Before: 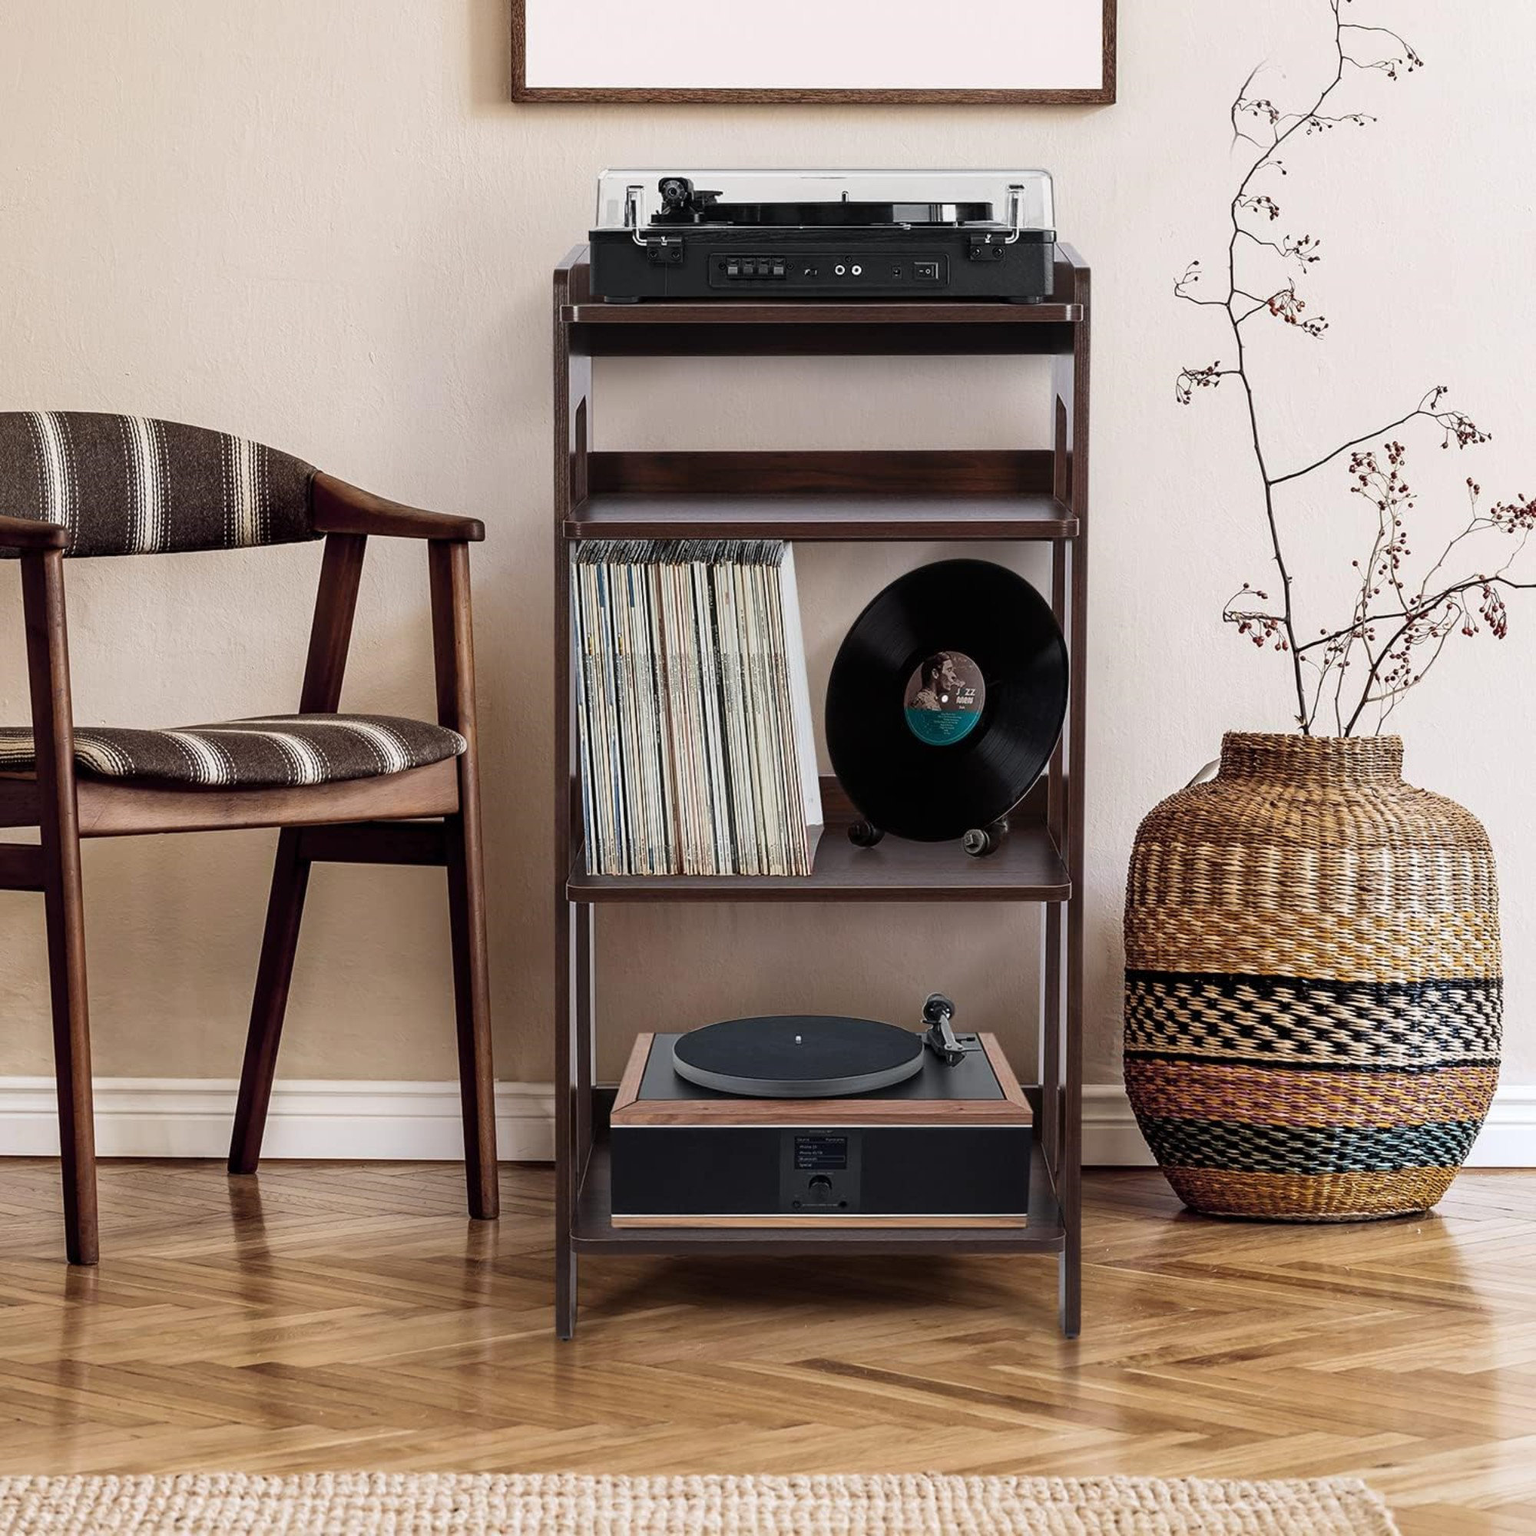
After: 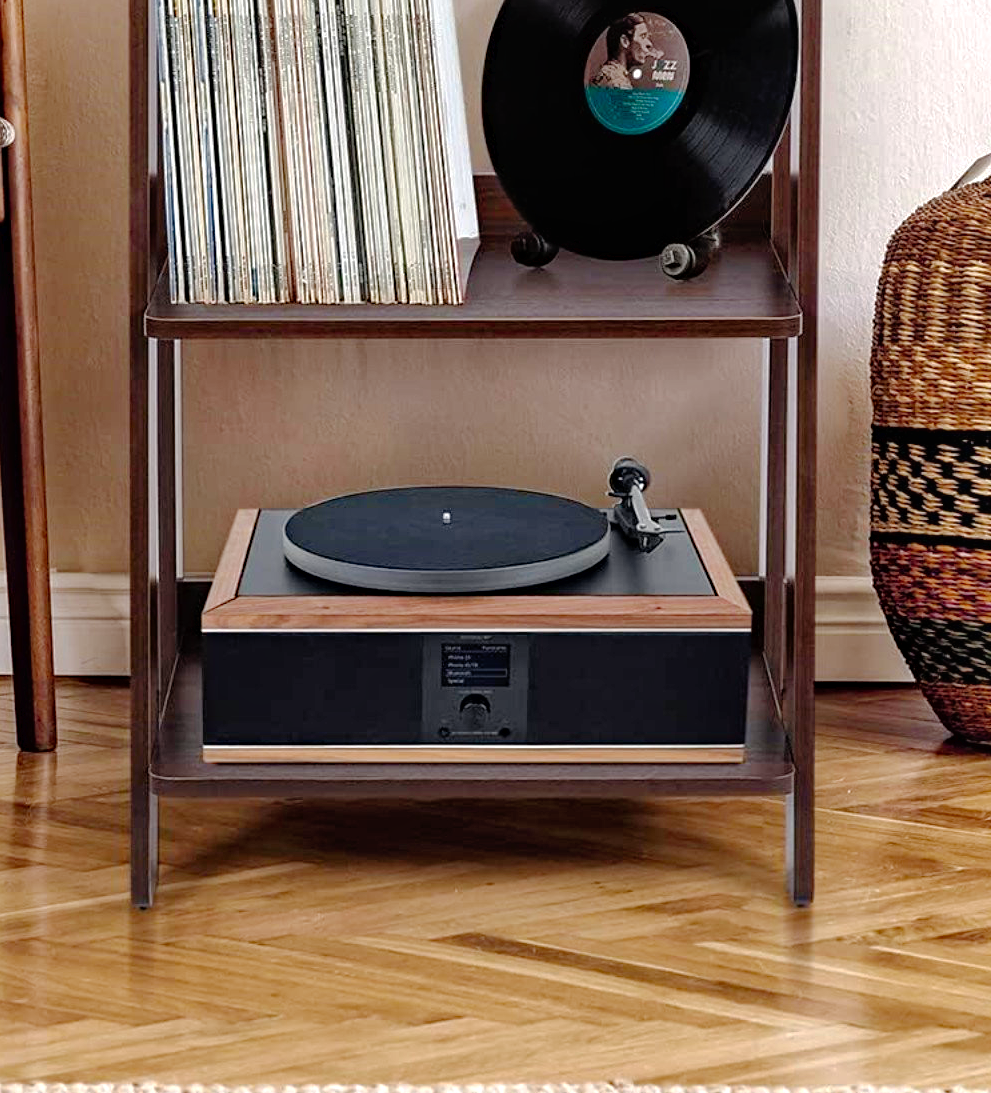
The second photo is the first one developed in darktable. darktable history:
exposure: black level correction 0, exposure 0.704 EV, compensate highlight preservation false
tone equalizer: -8 EV 0.276 EV, -7 EV 0.387 EV, -6 EV 0.442 EV, -5 EV 0.246 EV, -3 EV -0.263 EV, -2 EV -0.437 EV, -1 EV -0.422 EV, +0 EV -0.251 EV, edges refinement/feathering 500, mask exposure compensation -1.57 EV, preserve details no
local contrast: mode bilateral grid, contrast 21, coarseness 49, detail 120%, midtone range 0.2
crop: left 29.66%, top 41.827%, right 20.768%, bottom 3.475%
tone curve: curves: ch0 [(0, 0) (0.003, 0.016) (0.011, 0.015) (0.025, 0.017) (0.044, 0.026) (0.069, 0.034) (0.1, 0.043) (0.136, 0.068) (0.177, 0.119) (0.224, 0.175) (0.277, 0.251) (0.335, 0.328) (0.399, 0.415) (0.468, 0.499) (0.543, 0.58) (0.623, 0.659) (0.709, 0.731) (0.801, 0.807) (0.898, 0.895) (1, 1)], preserve colors none
haze removal: compatibility mode true, adaptive false
